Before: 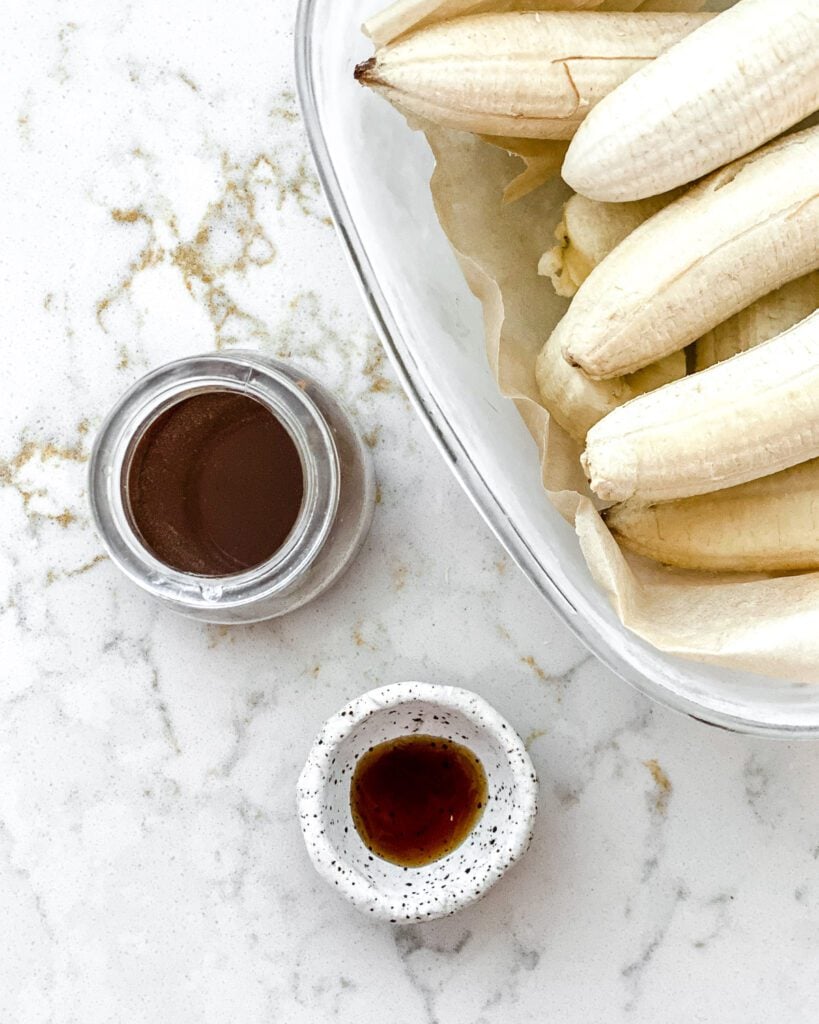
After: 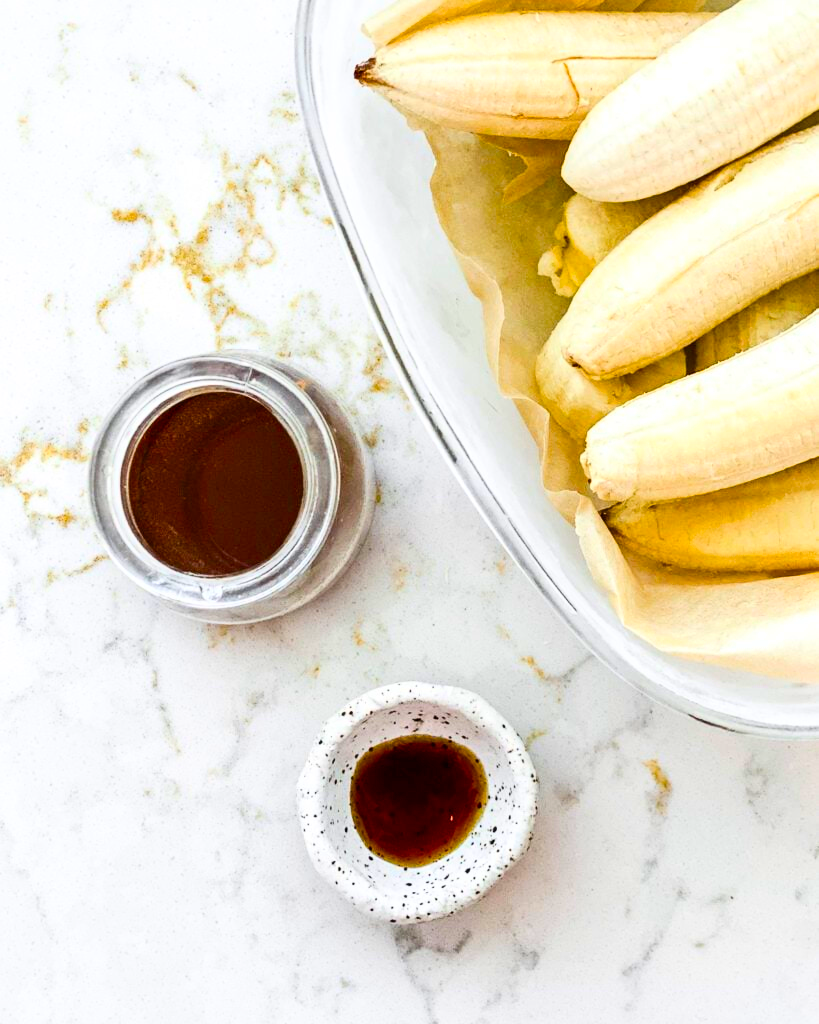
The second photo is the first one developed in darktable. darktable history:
contrast brightness saturation: contrast 0.23, brightness 0.1, saturation 0.29
color balance rgb: linear chroma grading › global chroma 15%, perceptual saturation grading › global saturation 30%
